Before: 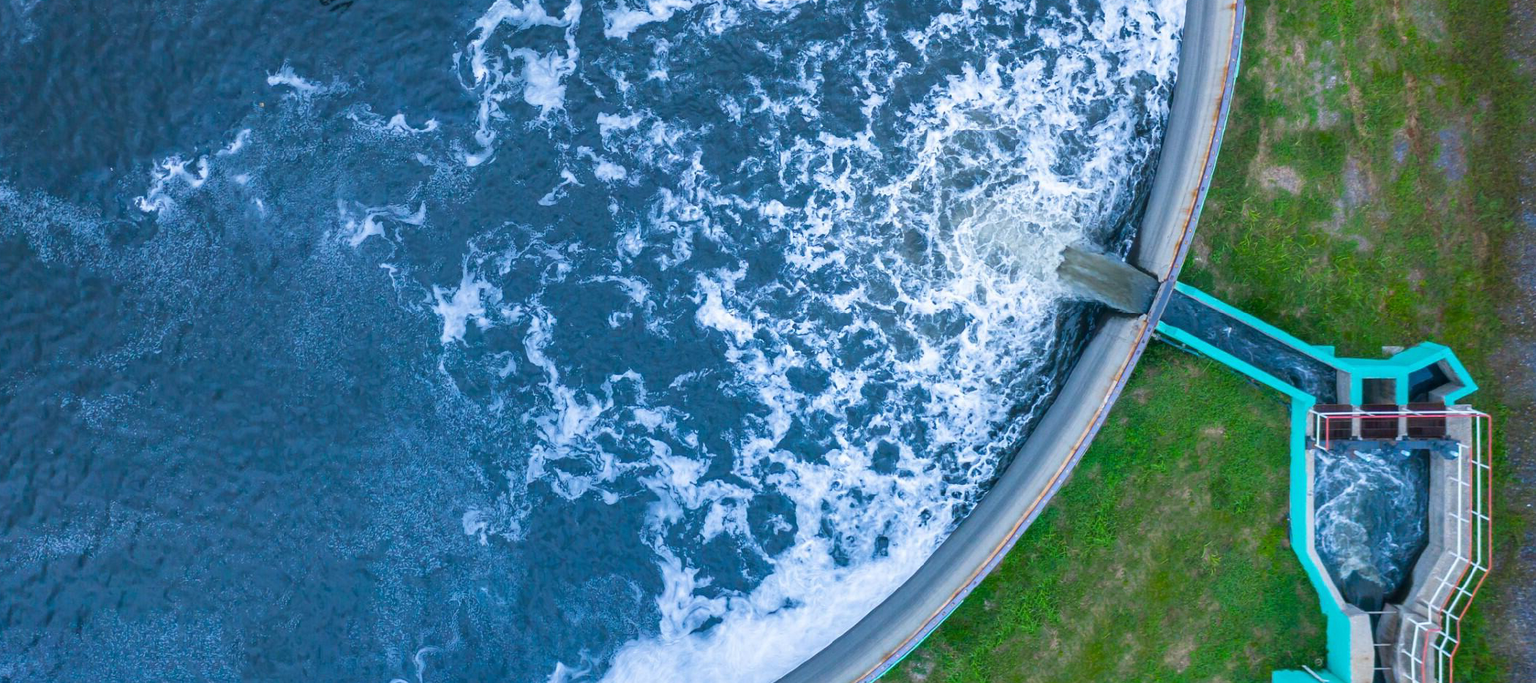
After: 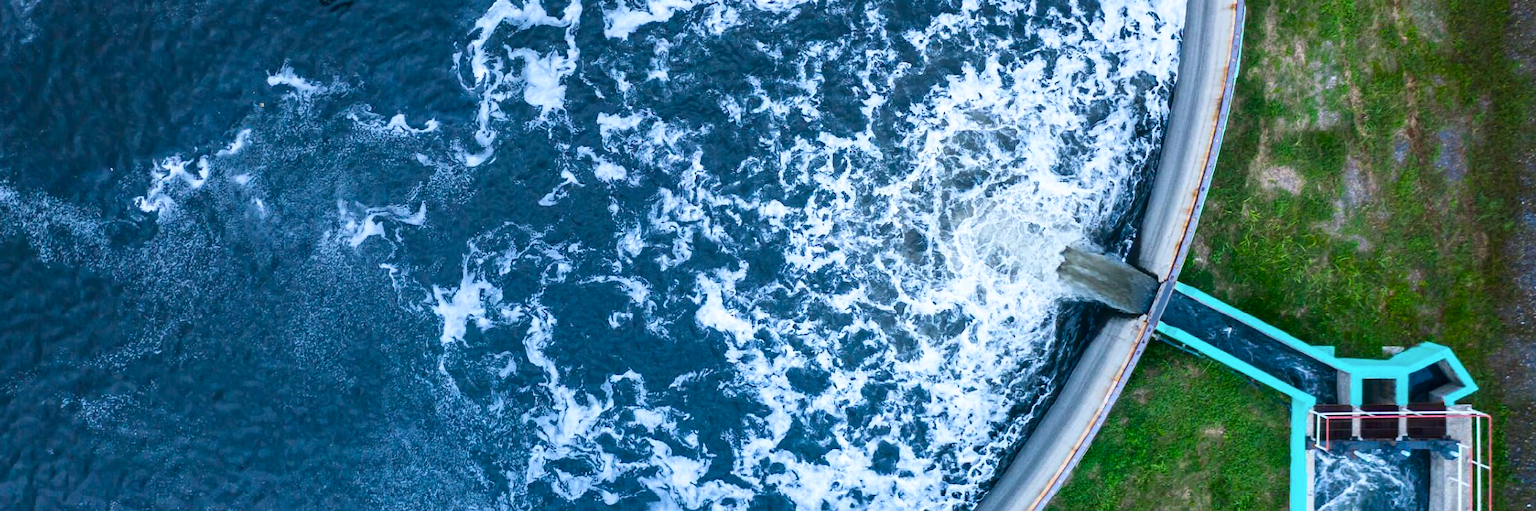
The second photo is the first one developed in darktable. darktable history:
crop: bottom 24.967%
contrast brightness saturation: contrast 0.28
